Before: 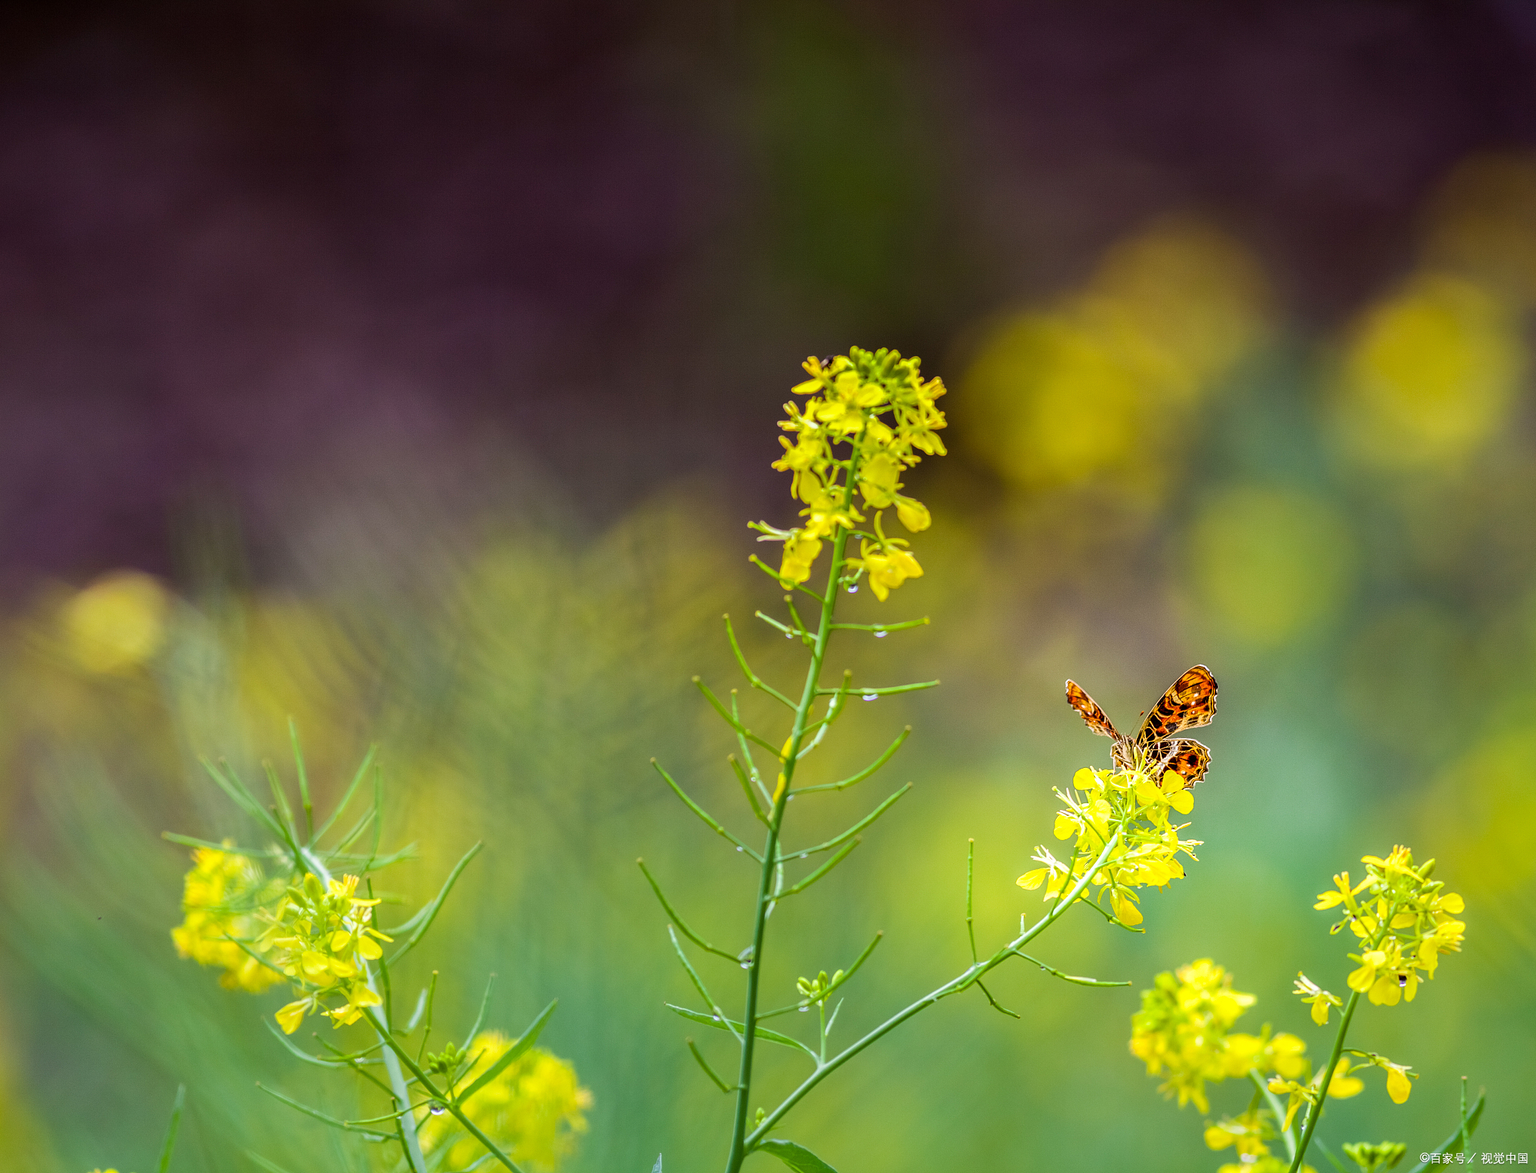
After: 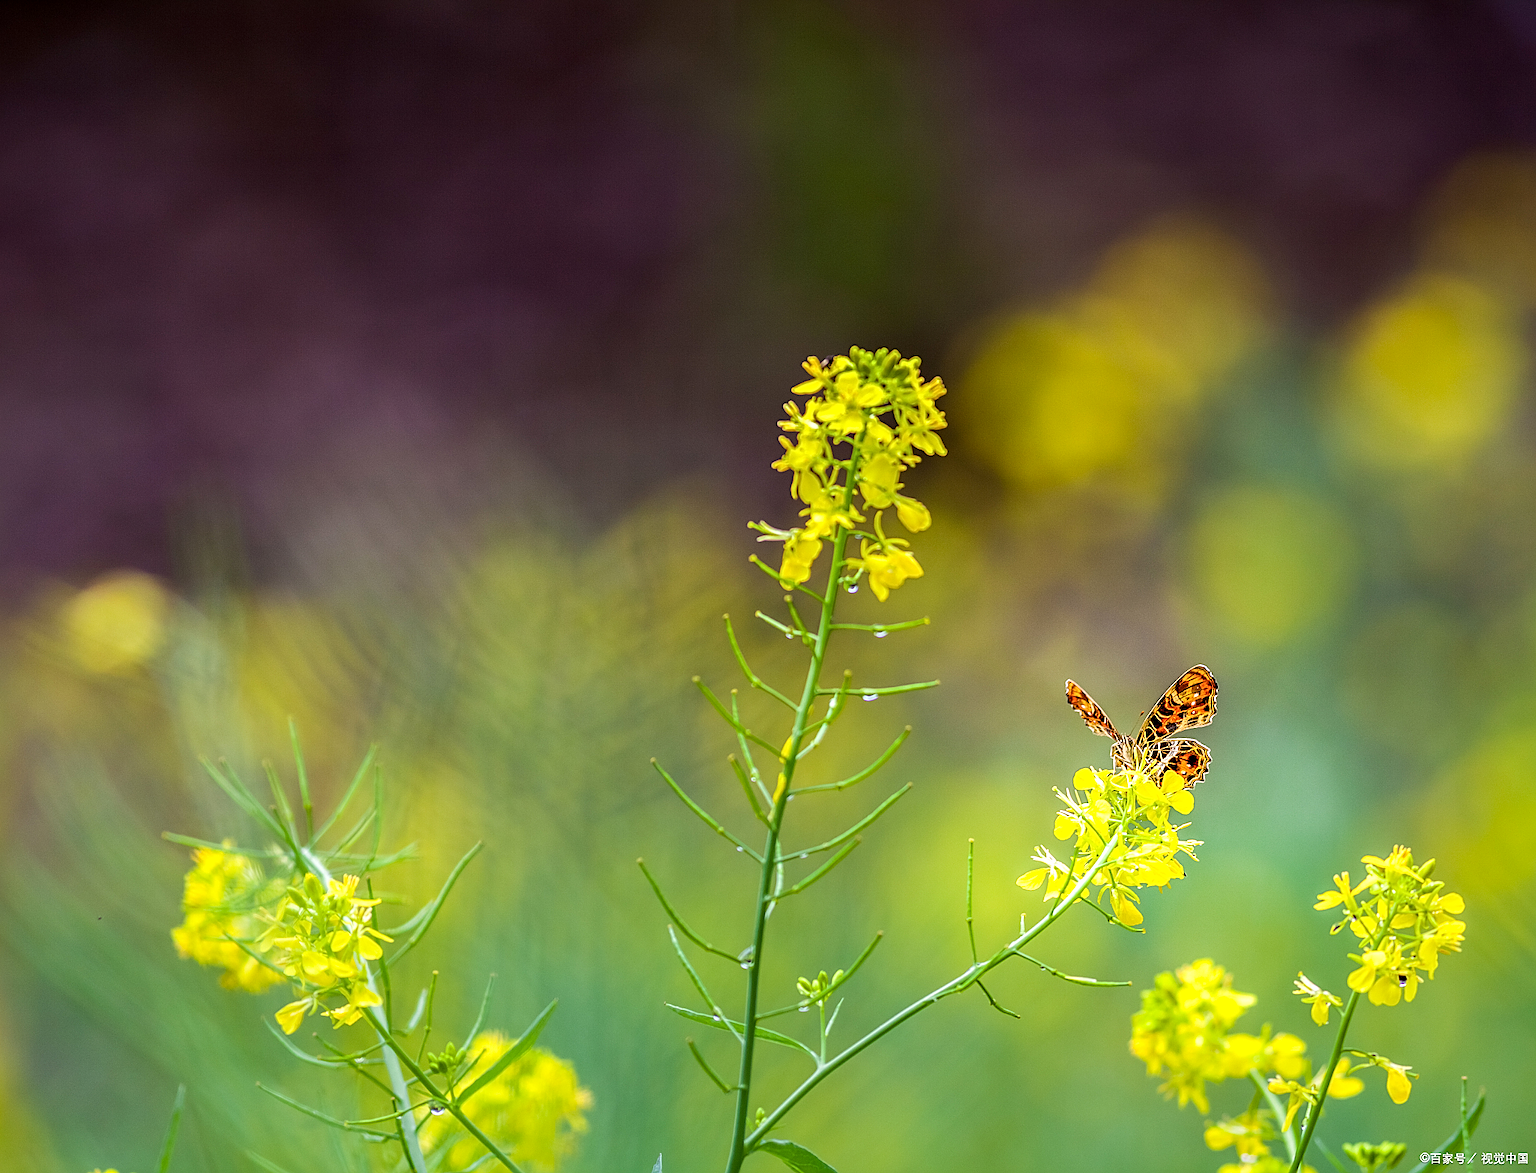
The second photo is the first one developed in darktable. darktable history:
exposure: black level correction 0.001, exposure 0.143 EV, compensate exposure bias true, compensate highlight preservation false
sharpen: on, module defaults
